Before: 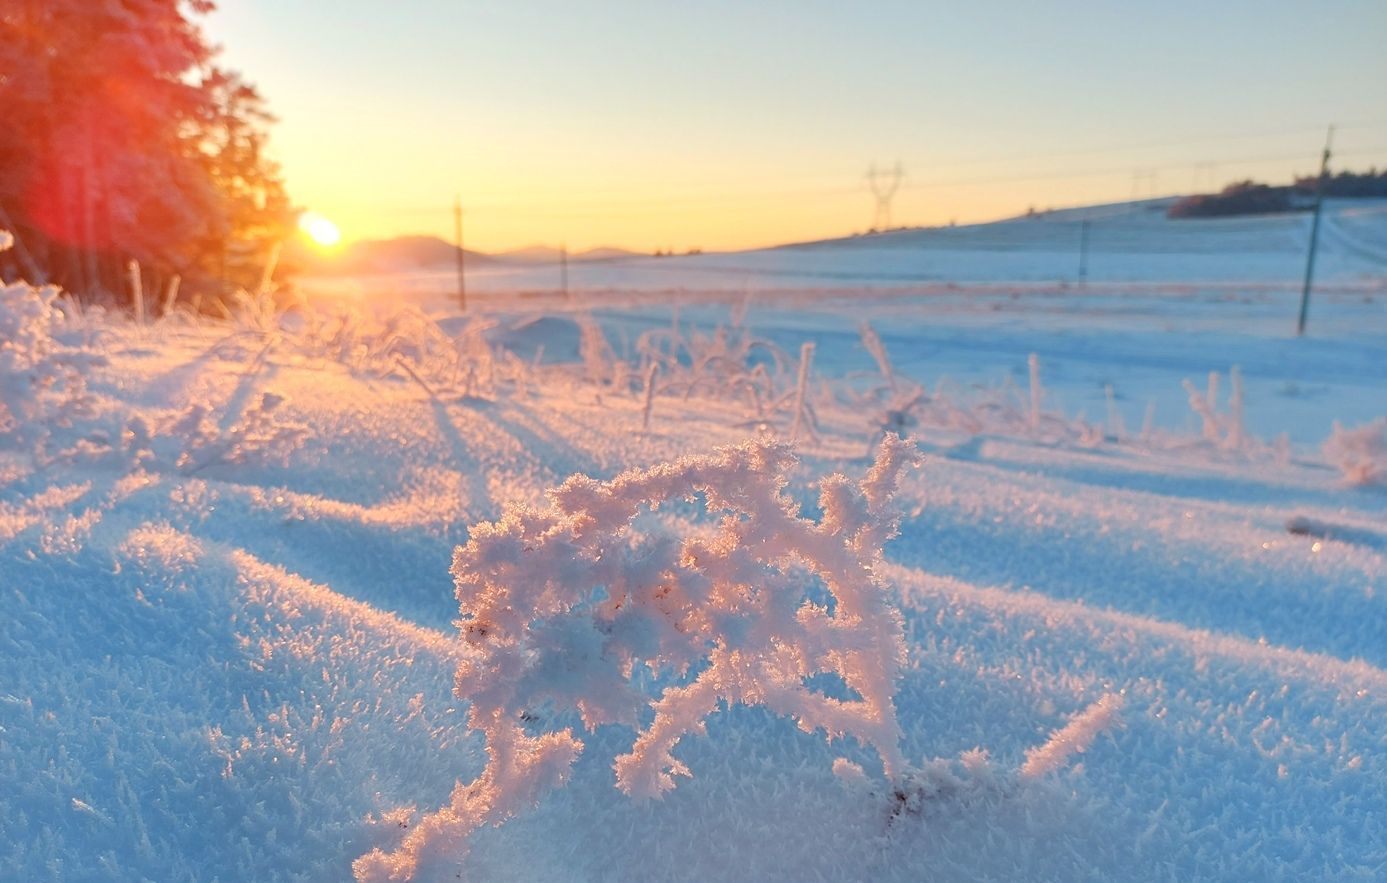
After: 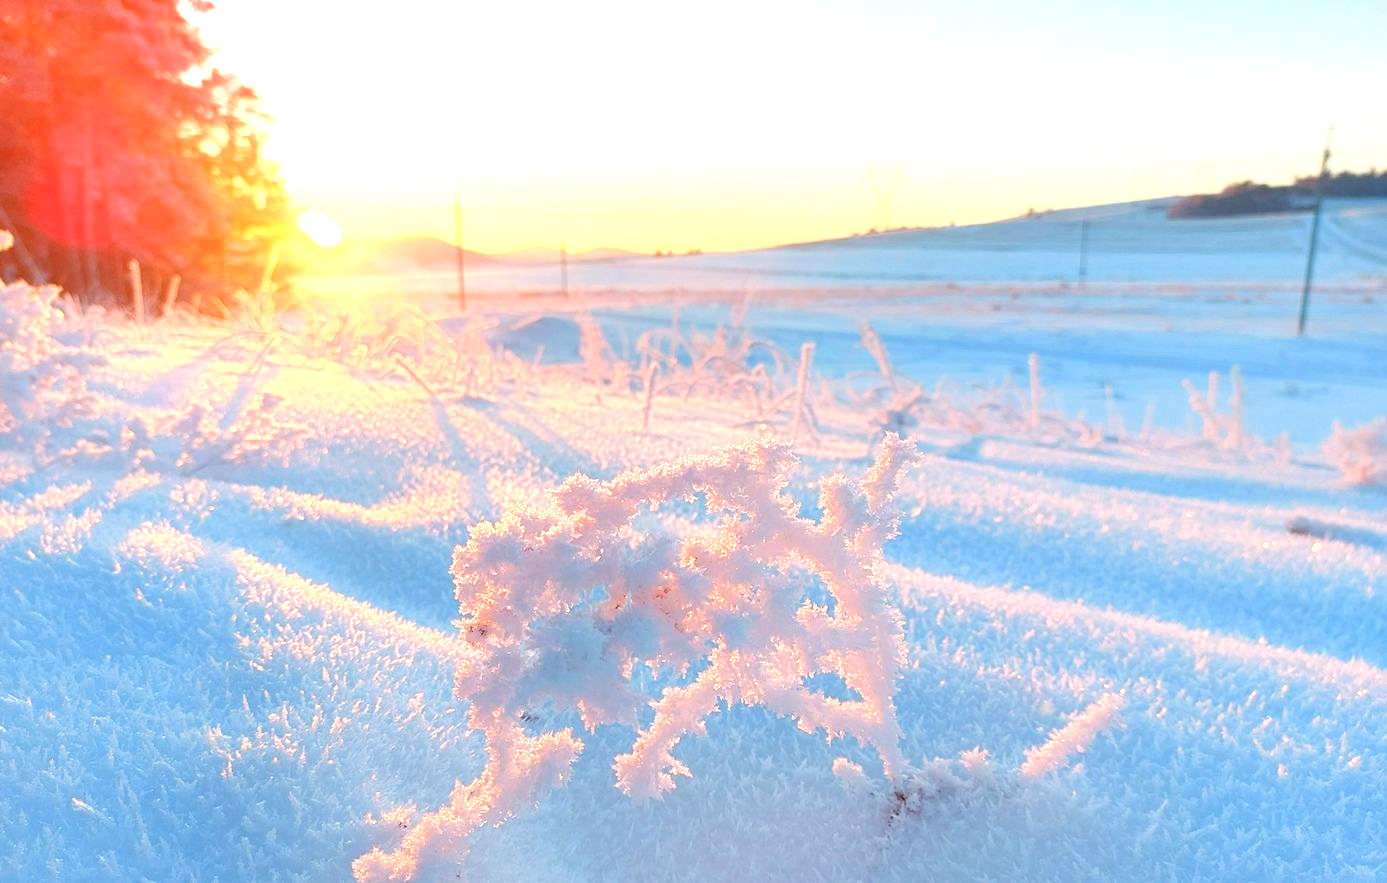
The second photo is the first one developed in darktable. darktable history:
contrast equalizer: y [[0.5, 0.486, 0.447, 0.446, 0.489, 0.5], [0.5 ×6], [0.5 ×6], [0 ×6], [0 ×6]]
exposure: black level correction 0.001, exposure 0.955 EV, compensate exposure bias true, compensate highlight preservation false
